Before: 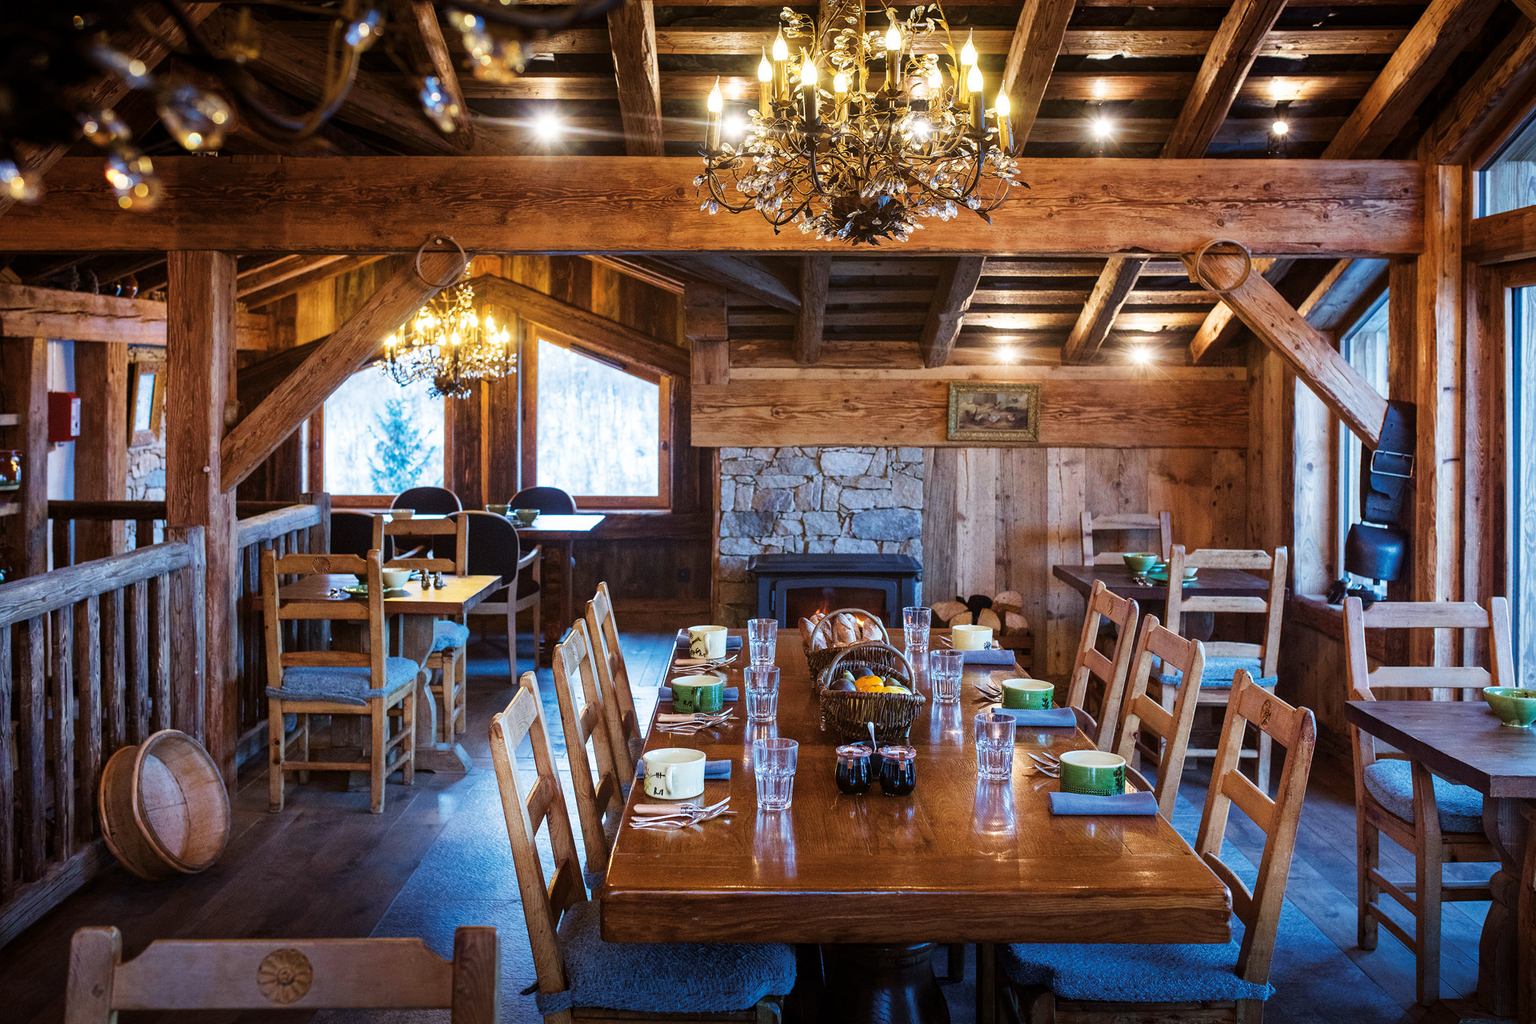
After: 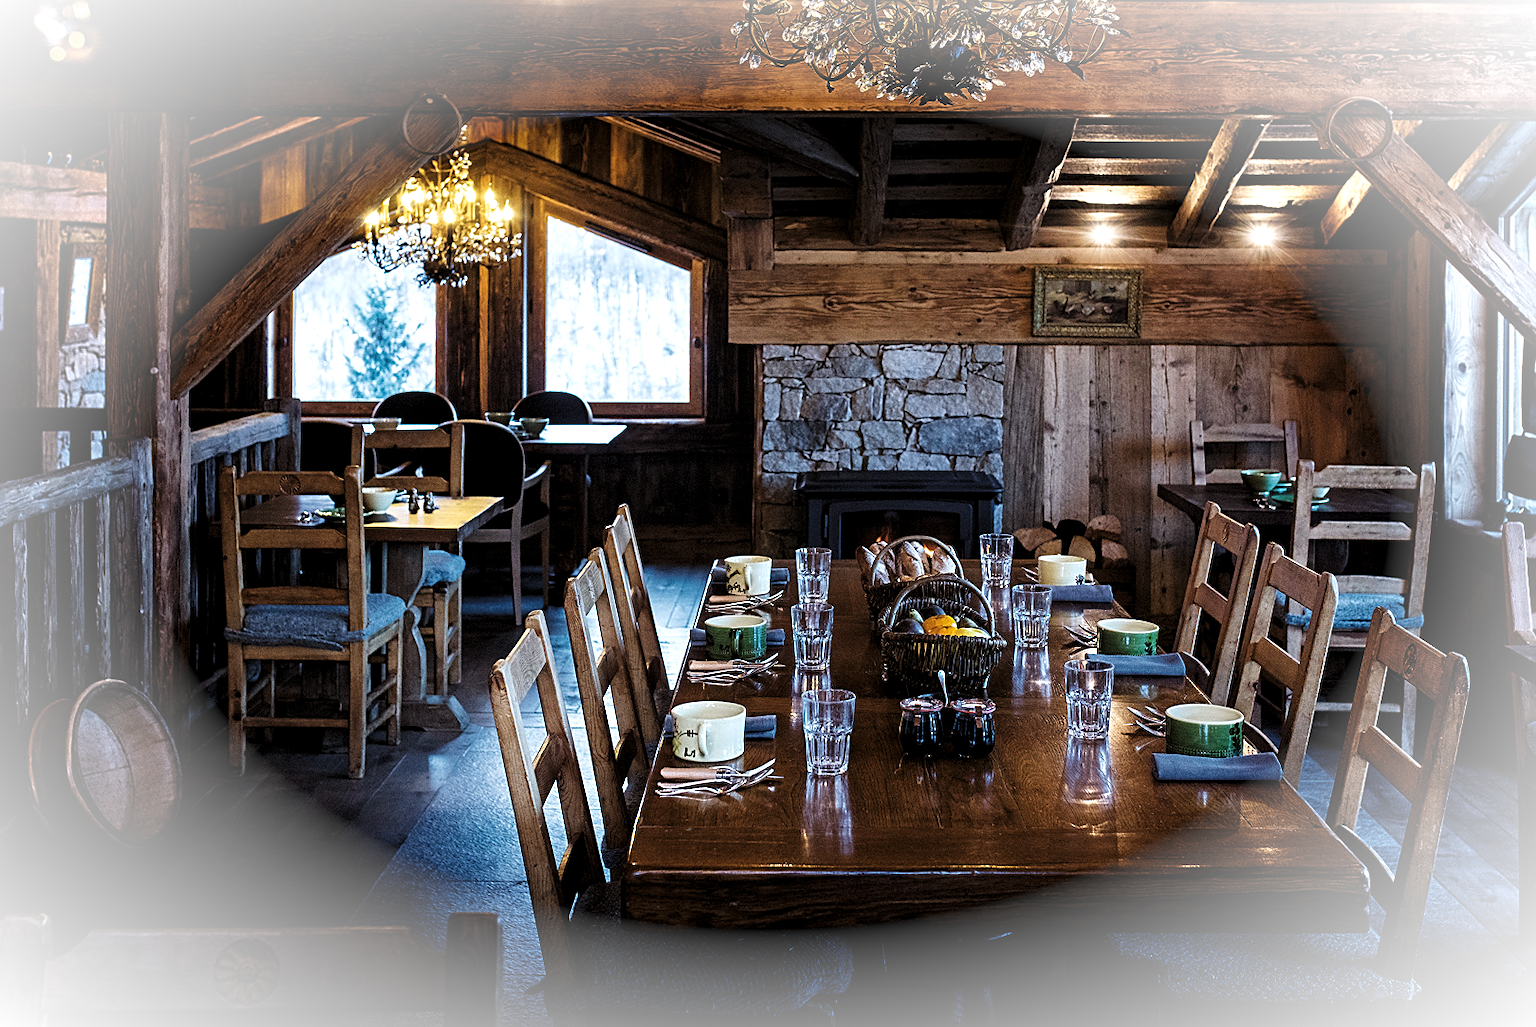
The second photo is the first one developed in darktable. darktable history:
levels: levels [0.101, 0.578, 0.953]
sharpen: on, module defaults
crop and rotate: left 5.015%, top 15.347%, right 10.636%
vignetting: fall-off start 80.76%, fall-off radius 61.81%, brightness 0.985, saturation -0.492, automatic ratio true, width/height ratio 1.415, unbound false
